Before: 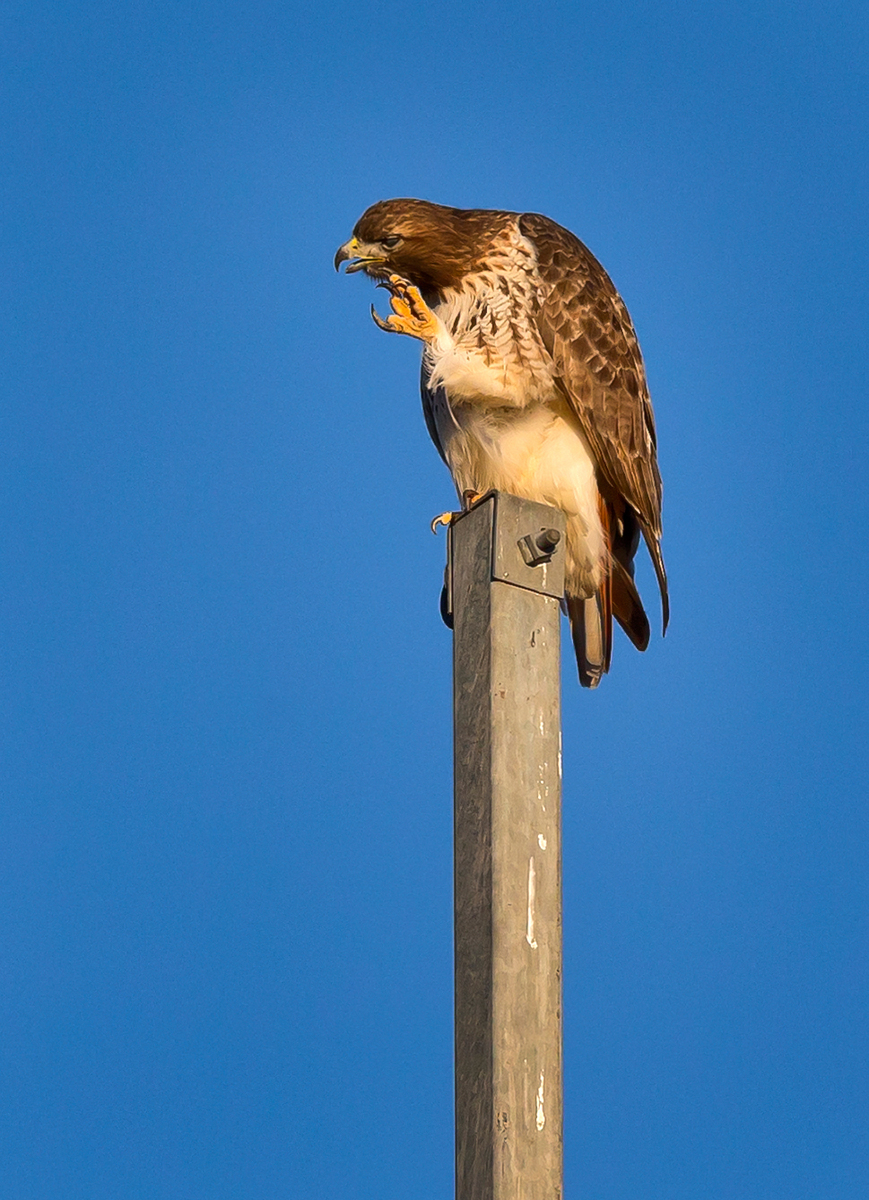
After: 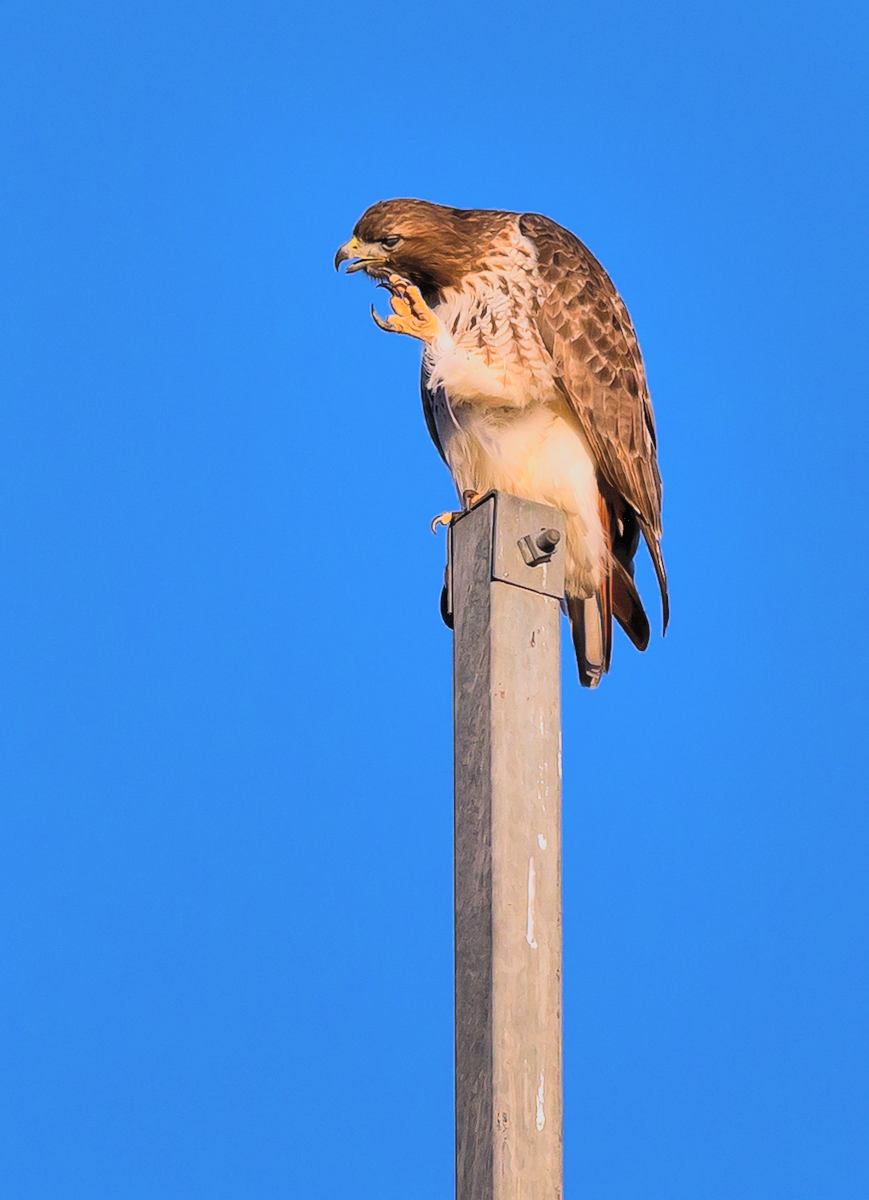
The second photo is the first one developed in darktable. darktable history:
contrast brightness saturation: contrast 0.1, brightness 0.3, saturation 0.14
color calibration: output R [0.999, 0.026, -0.11, 0], output G [-0.019, 1.037, -0.099, 0], output B [0.022, -0.023, 0.902, 0], illuminant custom, x 0.367, y 0.392, temperature 4437.75 K, clip negative RGB from gamut false
filmic rgb: black relative exposure -7.65 EV, white relative exposure 4.56 EV, hardness 3.61
